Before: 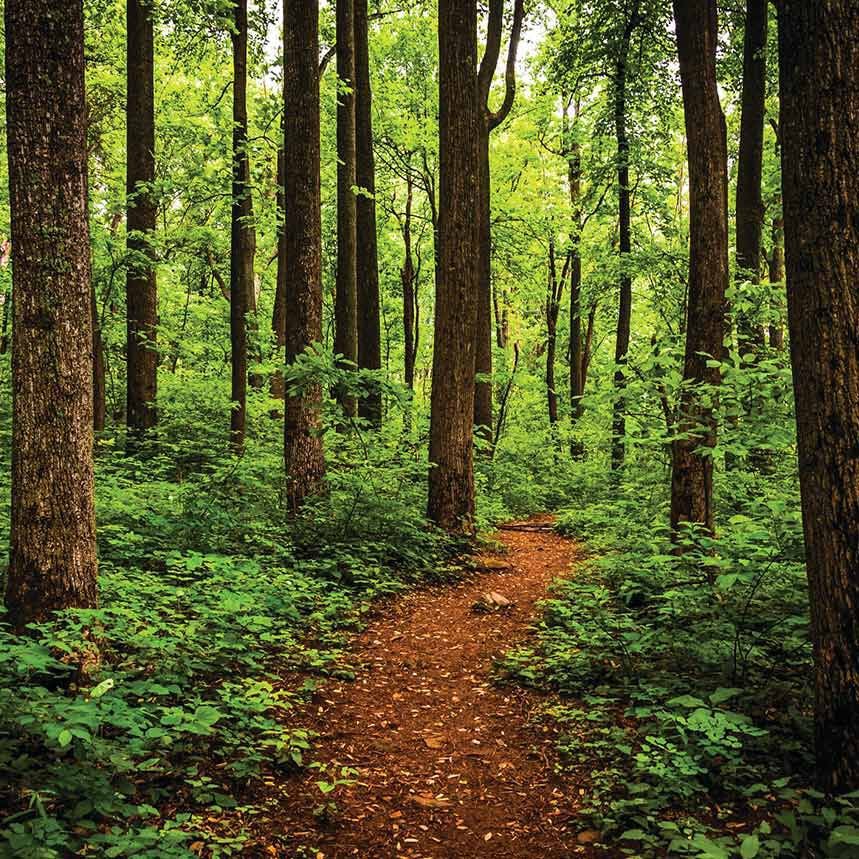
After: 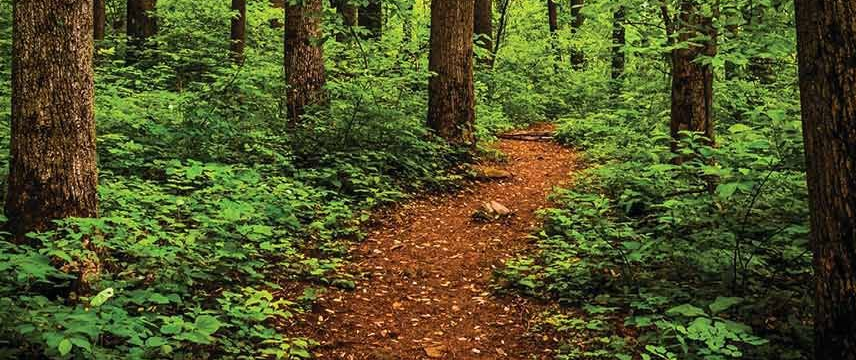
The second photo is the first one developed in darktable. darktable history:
vignetting: saturation 0, unbound false
crop: top 45.551%, bottom 12.262%
